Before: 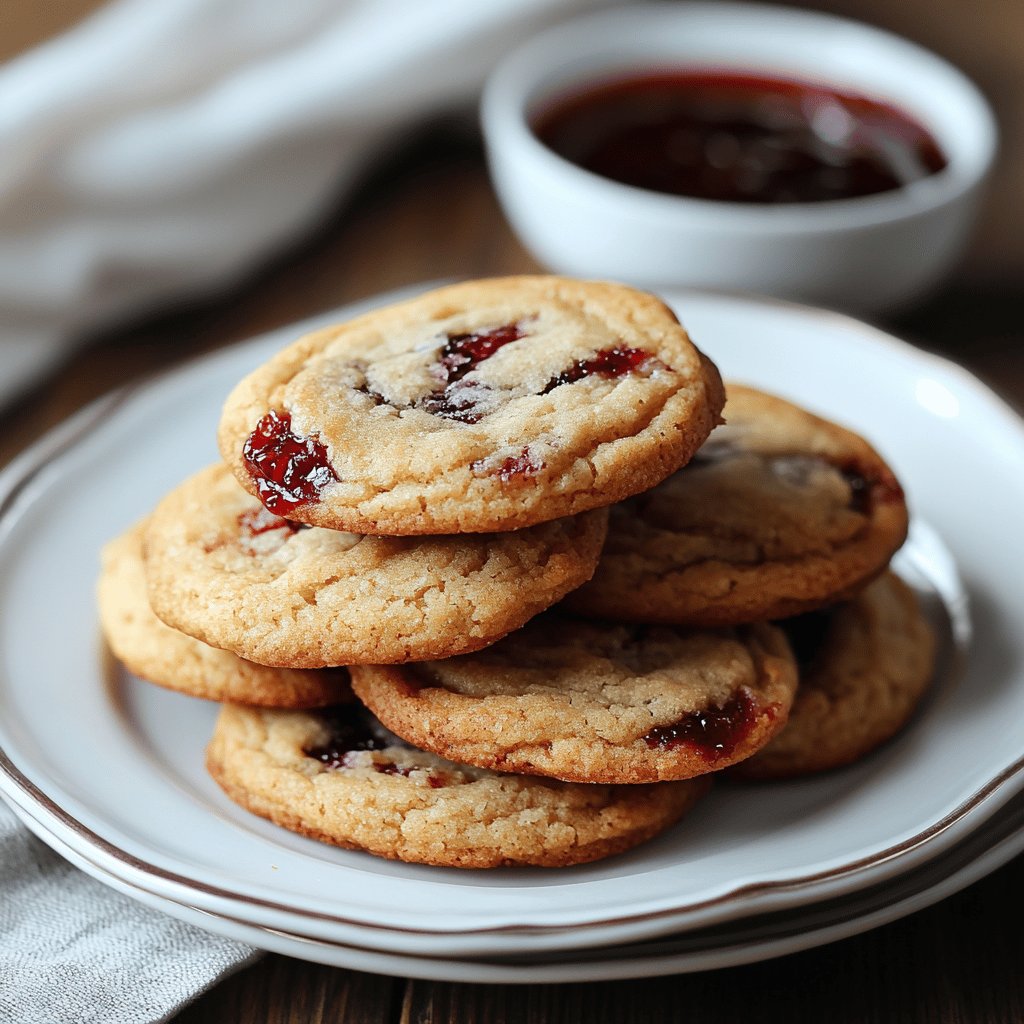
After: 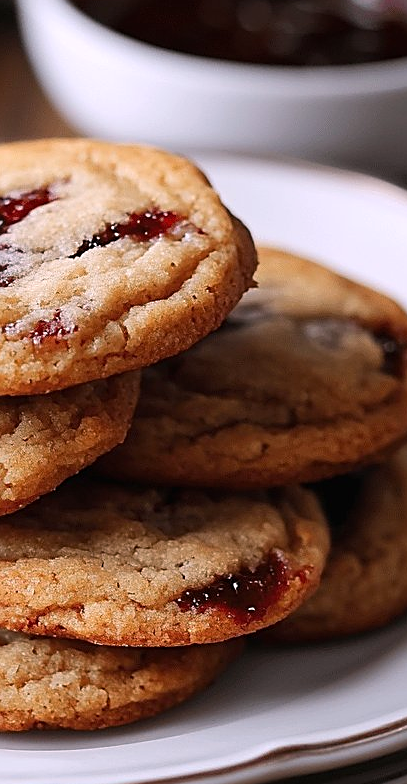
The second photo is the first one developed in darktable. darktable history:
color correction: highlights a* 3.84, highlights b* 5.07
white balance: red 1.05, blue 1.072
crop: left 45.721%, top 13.393%, right 14.118%, bottom 10.01%
sharpen: on, module defaults
